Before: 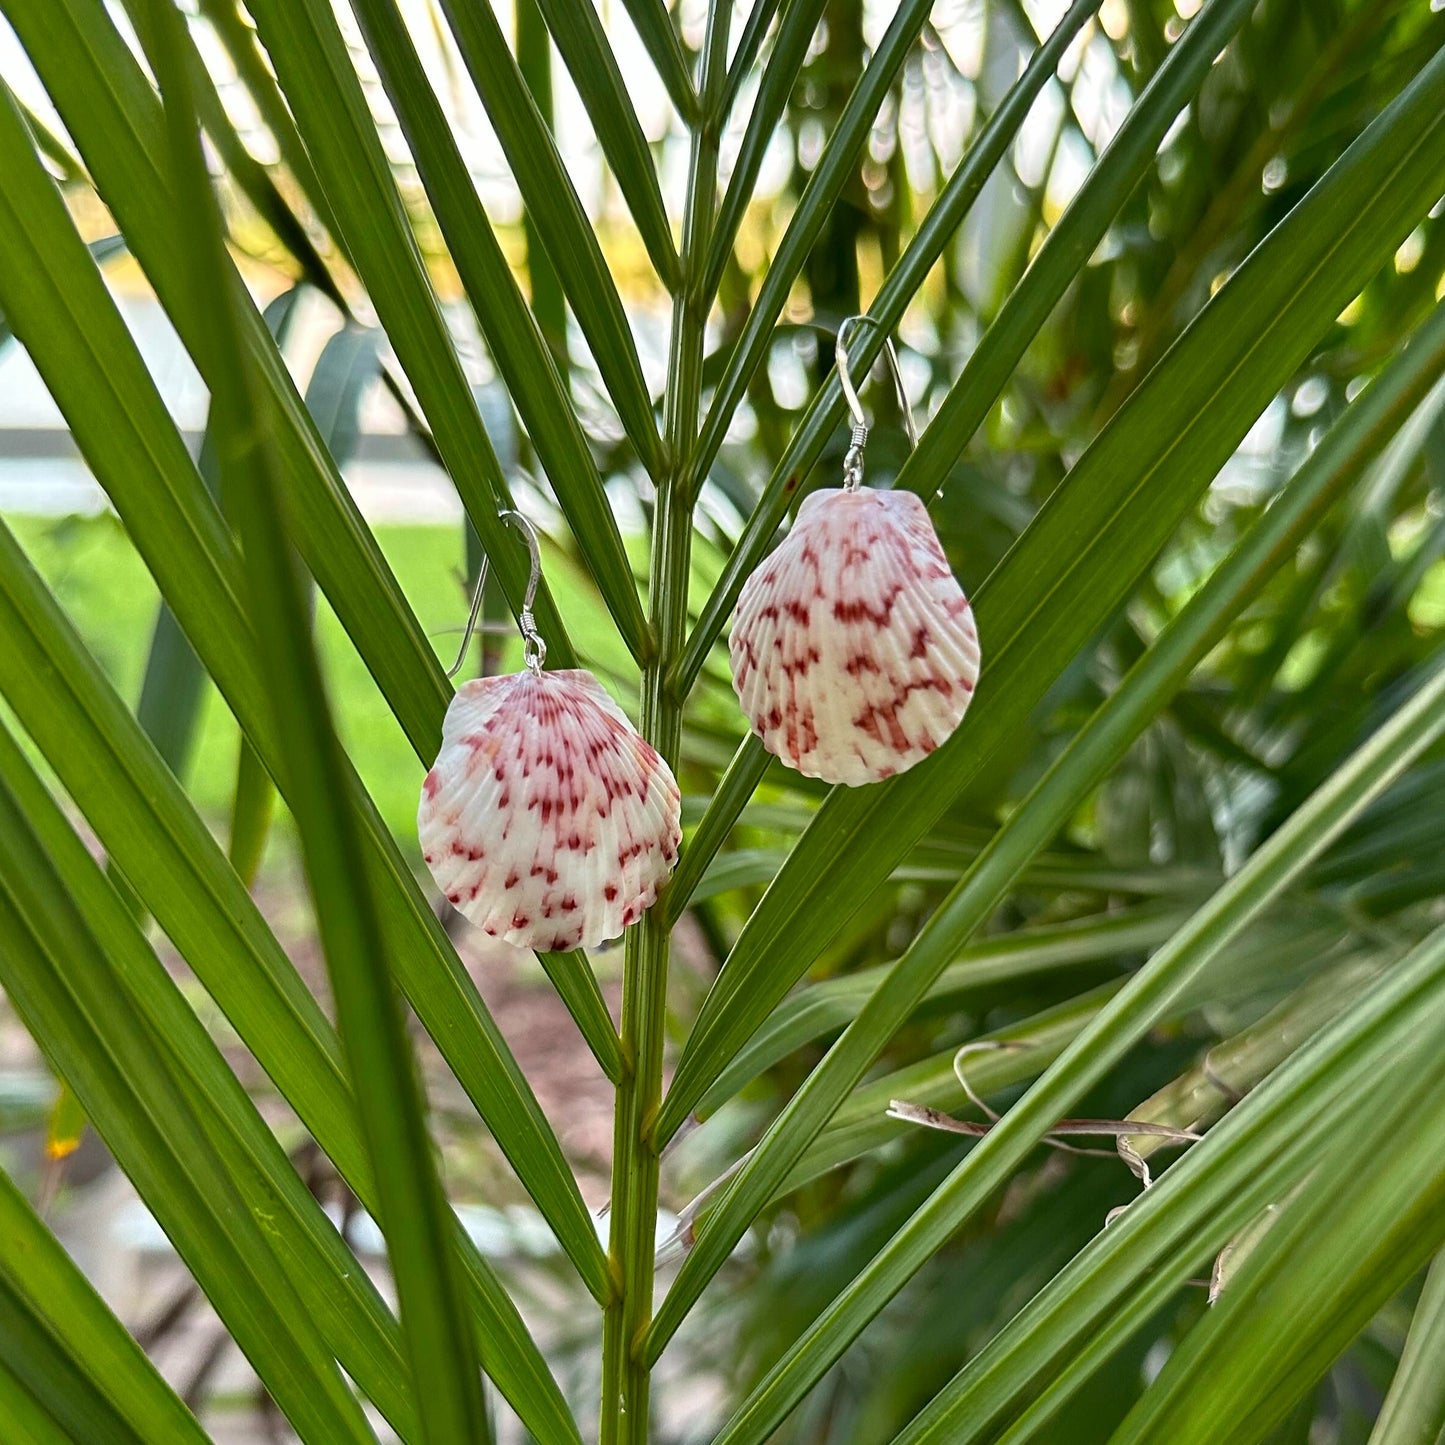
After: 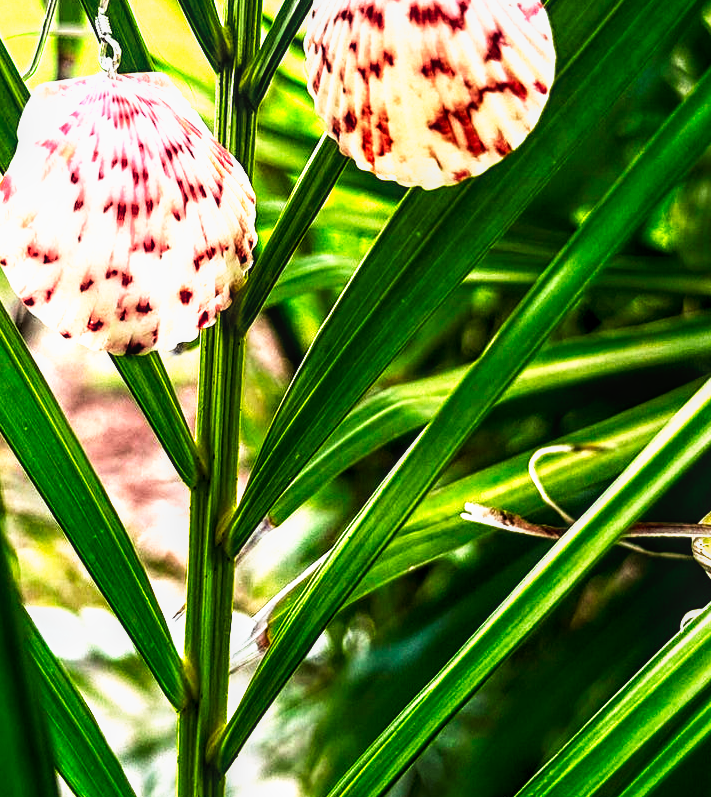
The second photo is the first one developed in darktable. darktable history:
tone curve: curves: ch0 [(0, 0) (0.003, 0) (0.011, 0) (0.025, 0) (0.044, 0.001) (0.069, 0.003) (0.1, 0.003) (0.136, 0.006) (0.177, 0.014) (0.224, 0.056) (0.277, 0.128) (0.335, 0.218) (0.399, 0.346) (0.468, 0.512) (0.543, 0.713) (0.623, 0.898) (0.709, 0.987) (0.801, 0.99) (0.898, 0.99) (1, 1)], preserve colors none
shadows and highlights: shadows -89.28, highlights 89.29, soften with gaussian
crop: left 29.426%, top 41.328%, right 21.304%, bottom 3.487%
local contrast: on, module defaults
